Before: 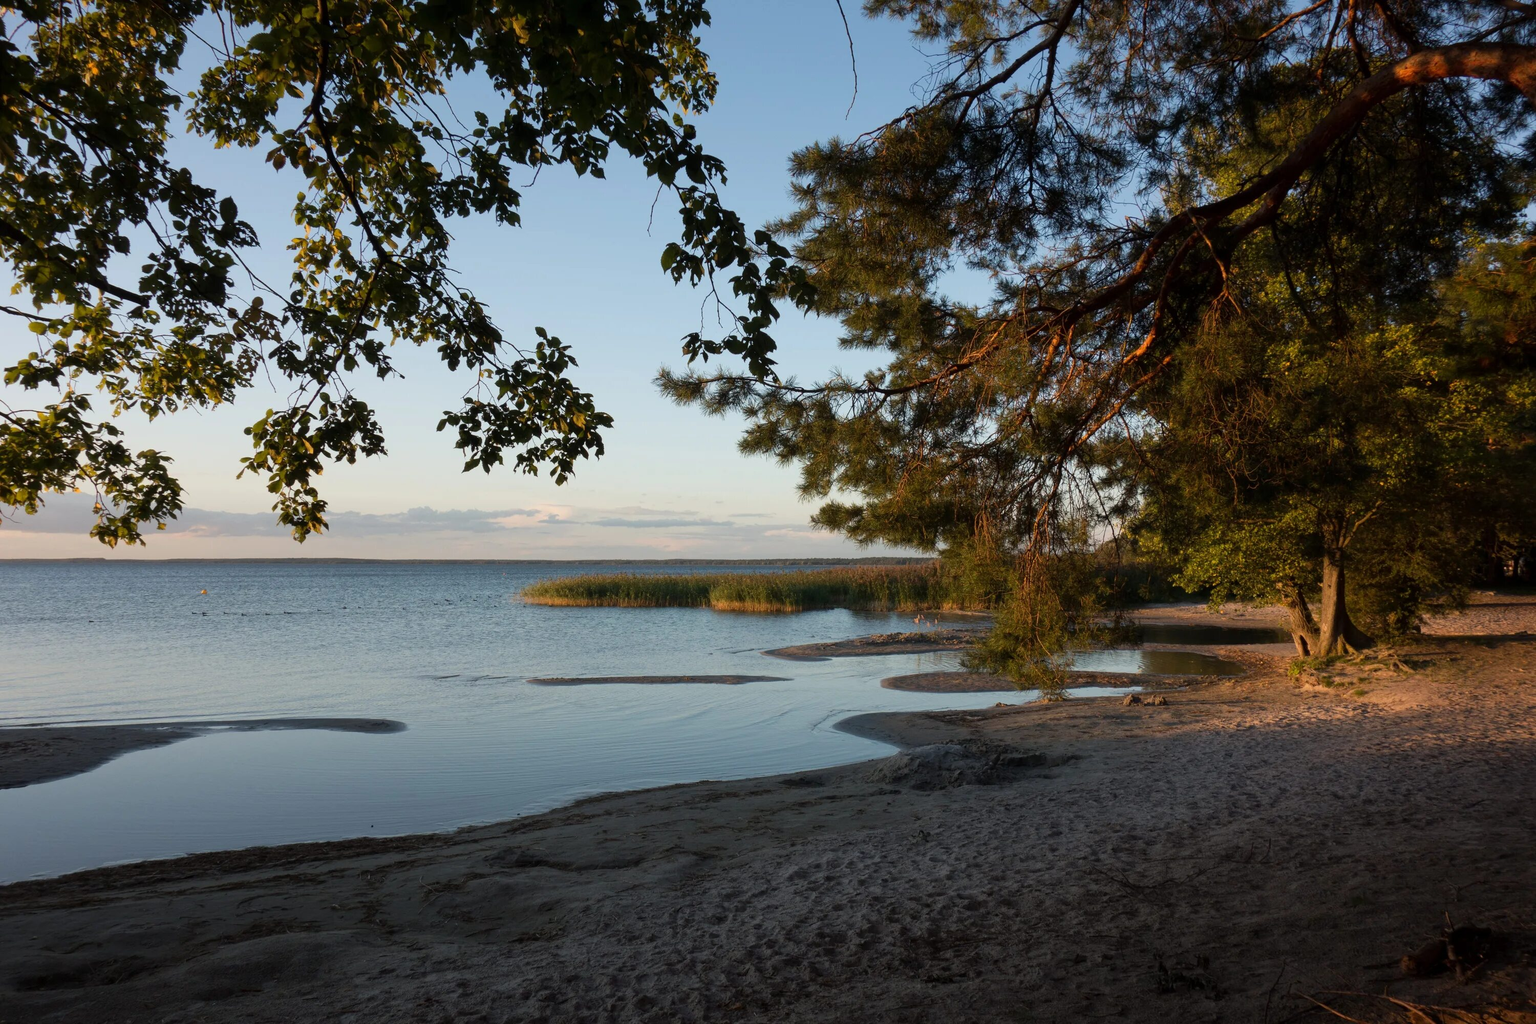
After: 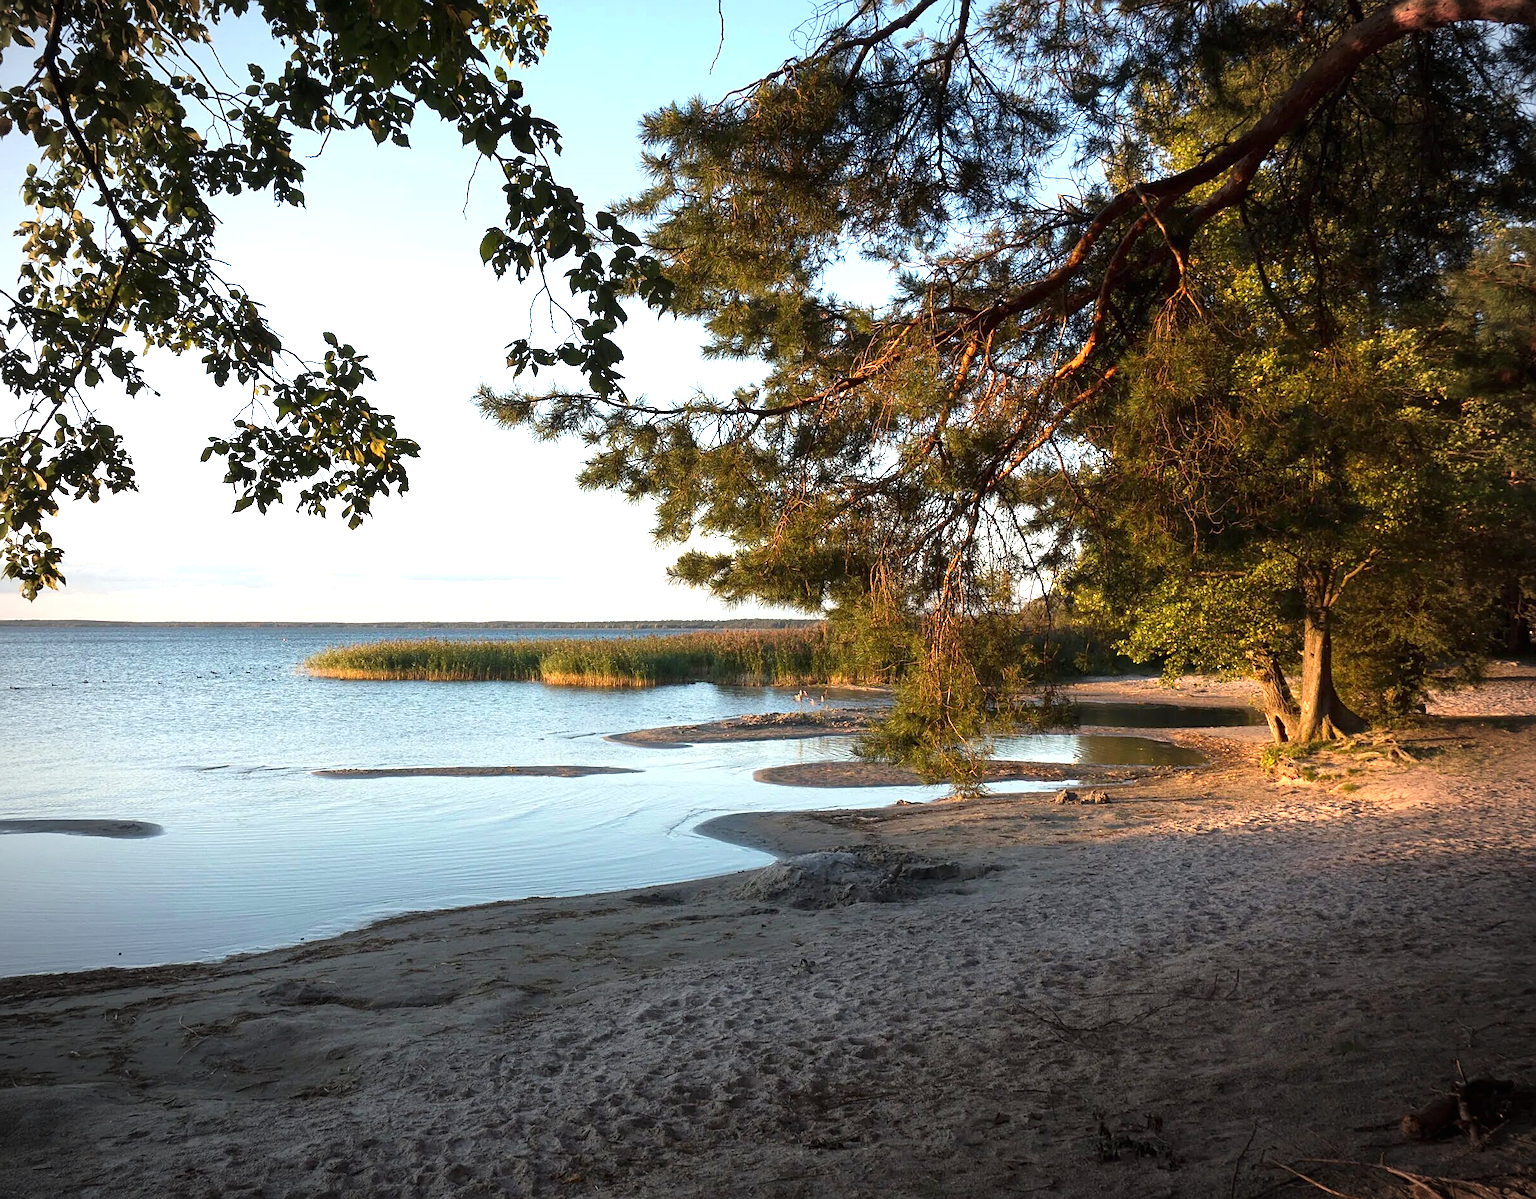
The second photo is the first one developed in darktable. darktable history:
sharpen: on, module defaults
crop and rotate: left 17.983%, top 5.926%, right 1.694%
vignetting: on, module defaults
exposure: black level correction 0, exposure 1.279 EV, compensate highlight preservation false
